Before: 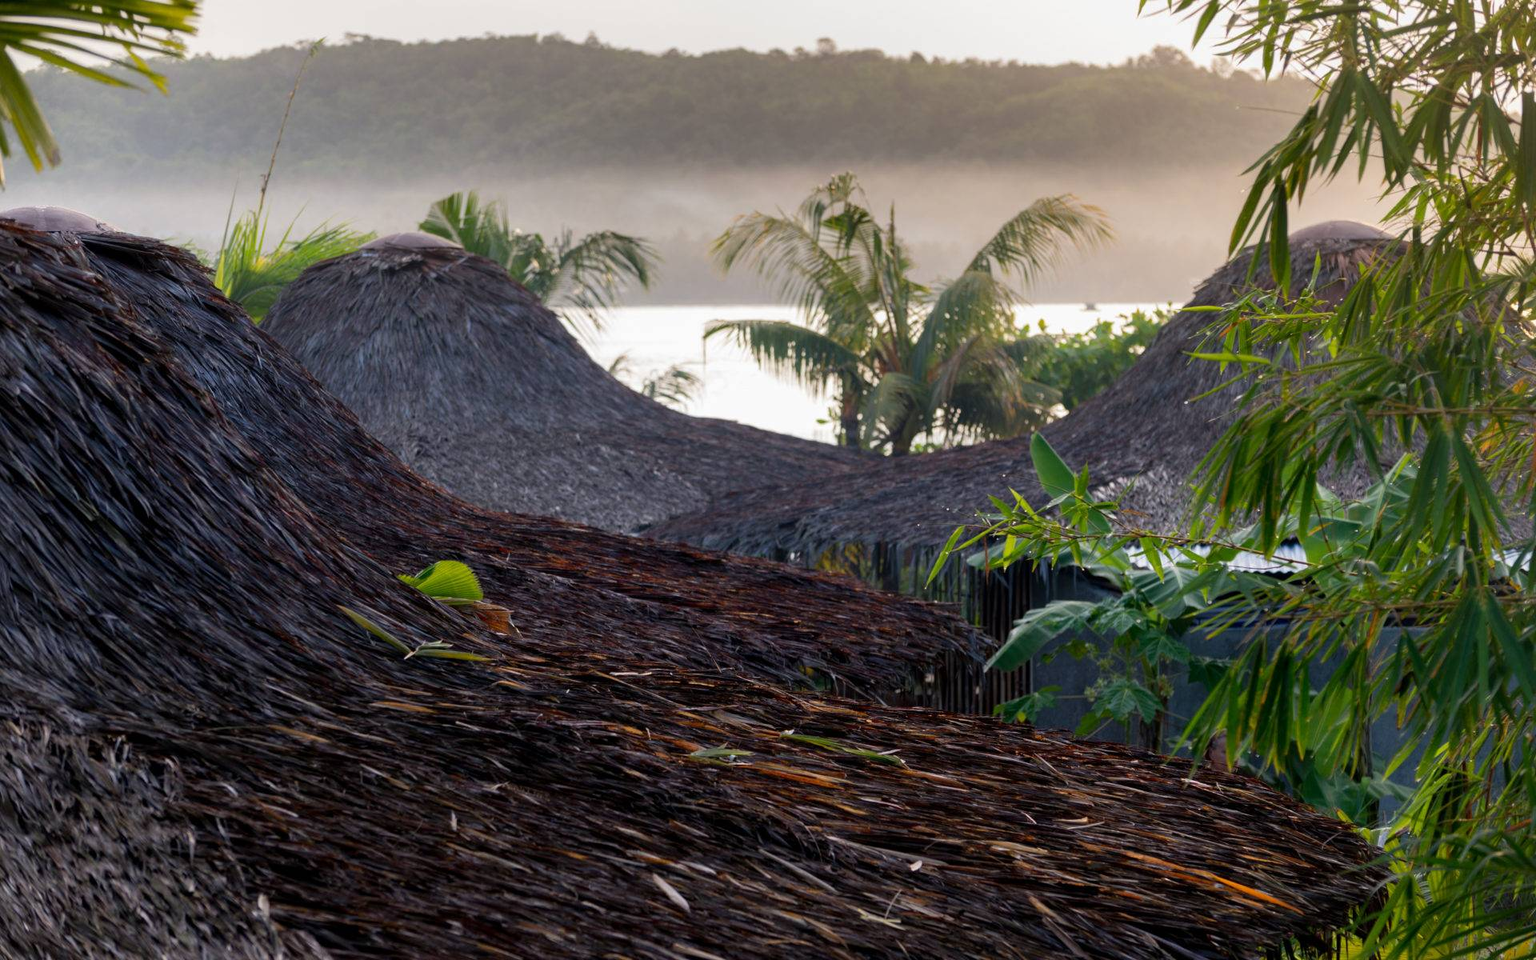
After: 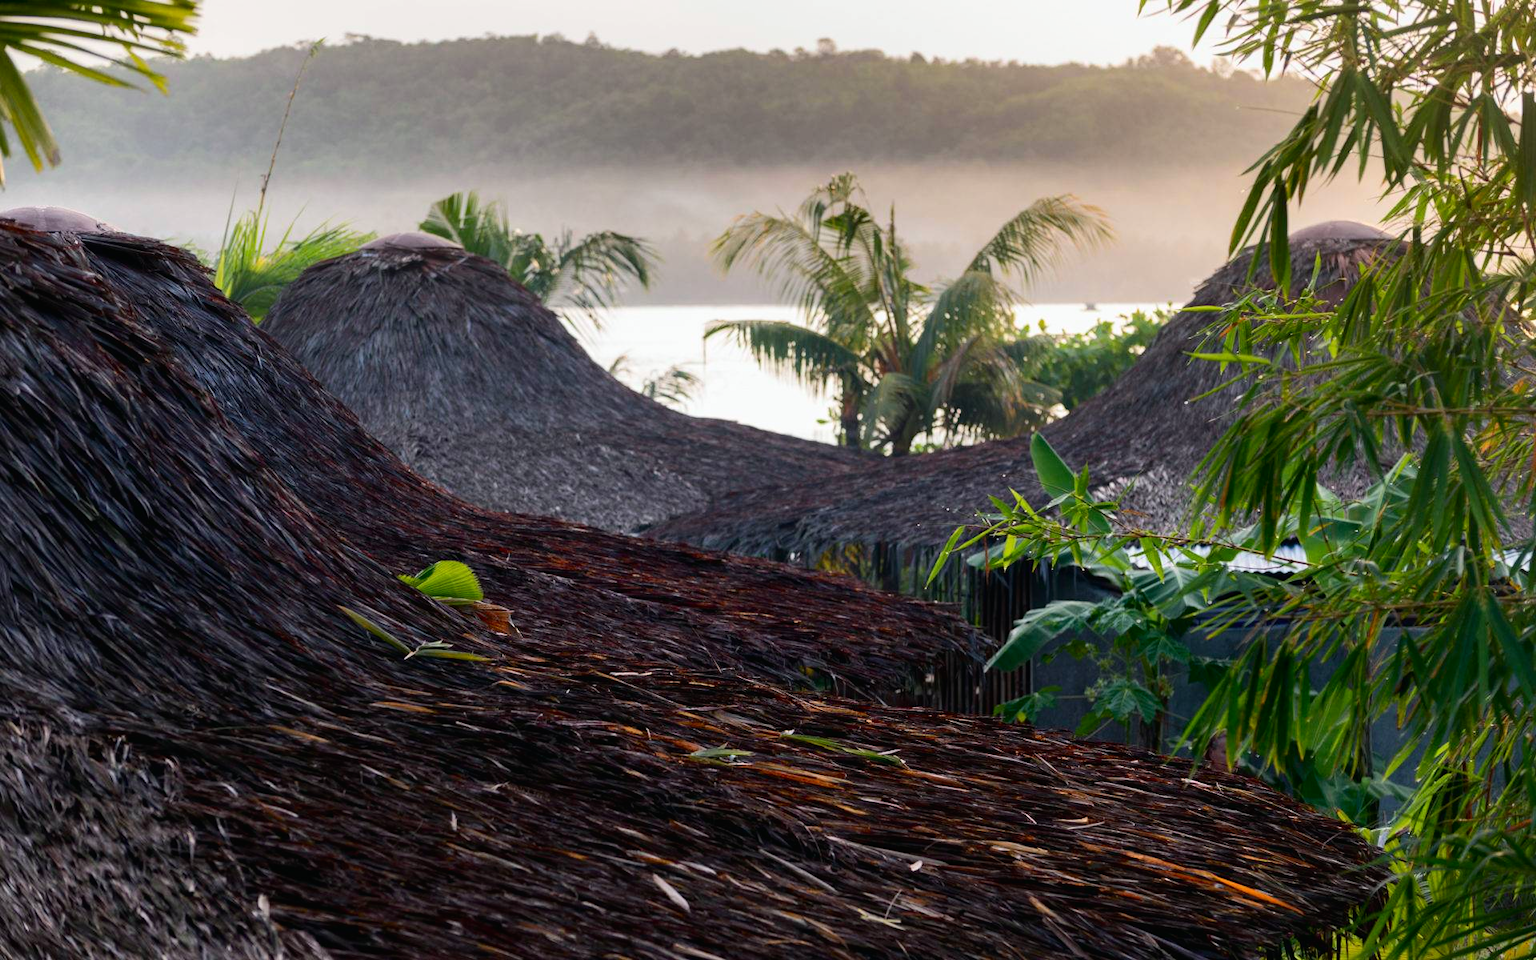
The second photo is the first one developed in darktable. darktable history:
tone curve: curves: ch0 [(0, 0.01) (0.037, 0.032) (0.131, 0.108) (0.275, 0.258) (0.483, 0.512) (0.61, 0.661) (0.696, 0.742) (0.792, 0.834) (0.911, 0.936) (0.997, 0.995)]; ch1 [(0, 0) (0.308, 0.29) (0.425, 0.411) (0.503, 0.502) (0.551, 0.563) (0.683, 0.706) (0.746, 0.77) (1, 1)]; ch2 [(0, 0) (0.246, 0.233) (0.36, 0.352) (0.415, 0.415) (0.485, 0.487) (0.502, 0.502) (0.525, 0.523) (0.545, 0.552) (0.587, 0.6) (0.636, 0.652) (0.711, 0.729) (0.845, 0.855) (0.998, 0.977)], color space Lab, independent channels, preserve colors none
